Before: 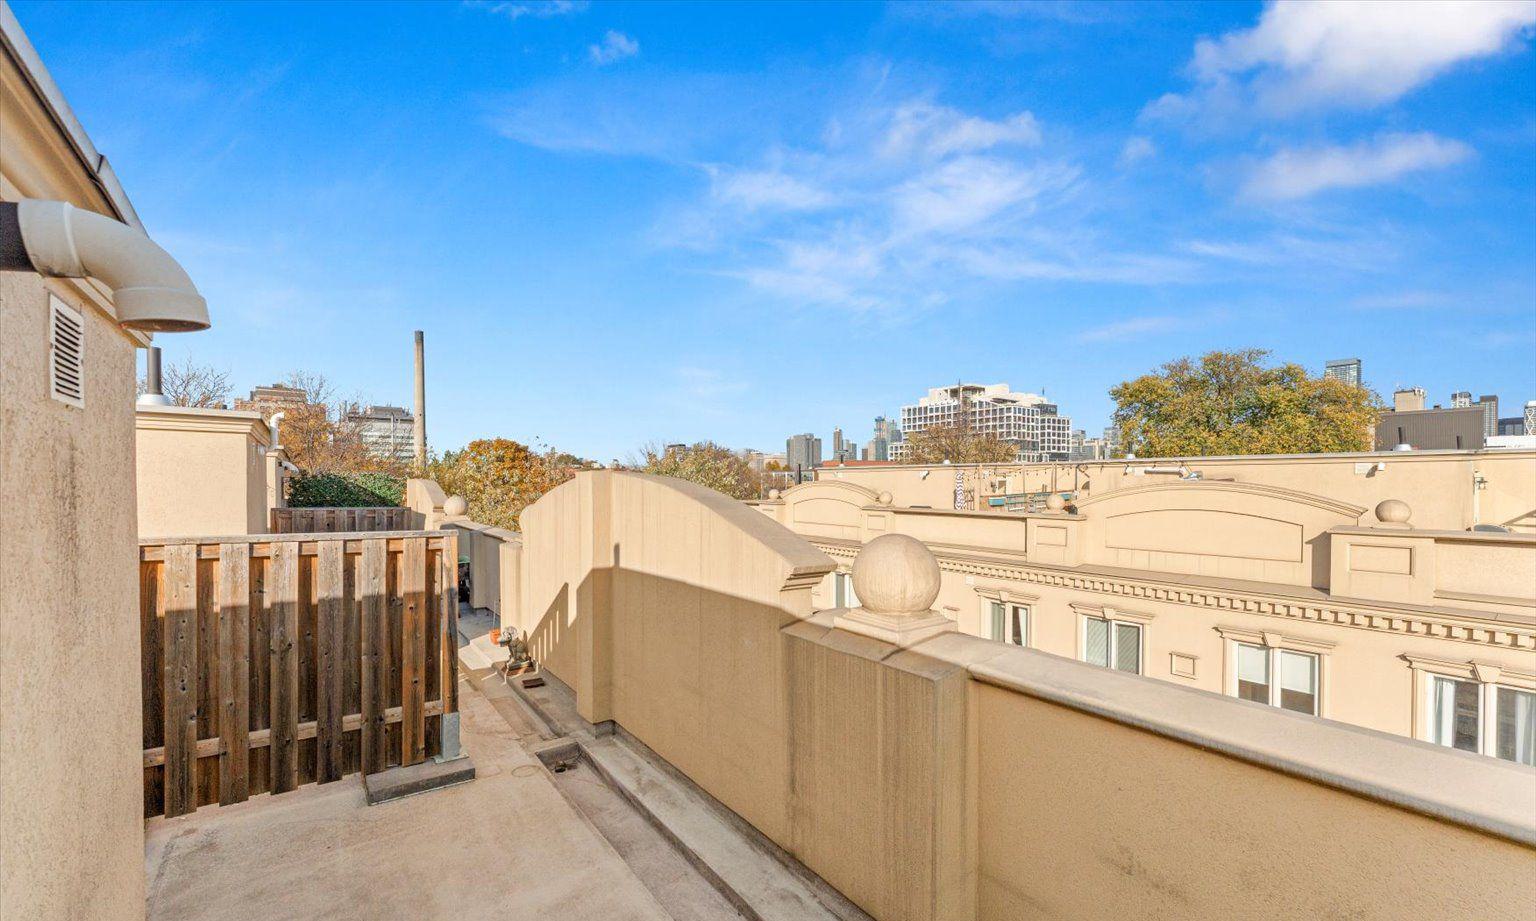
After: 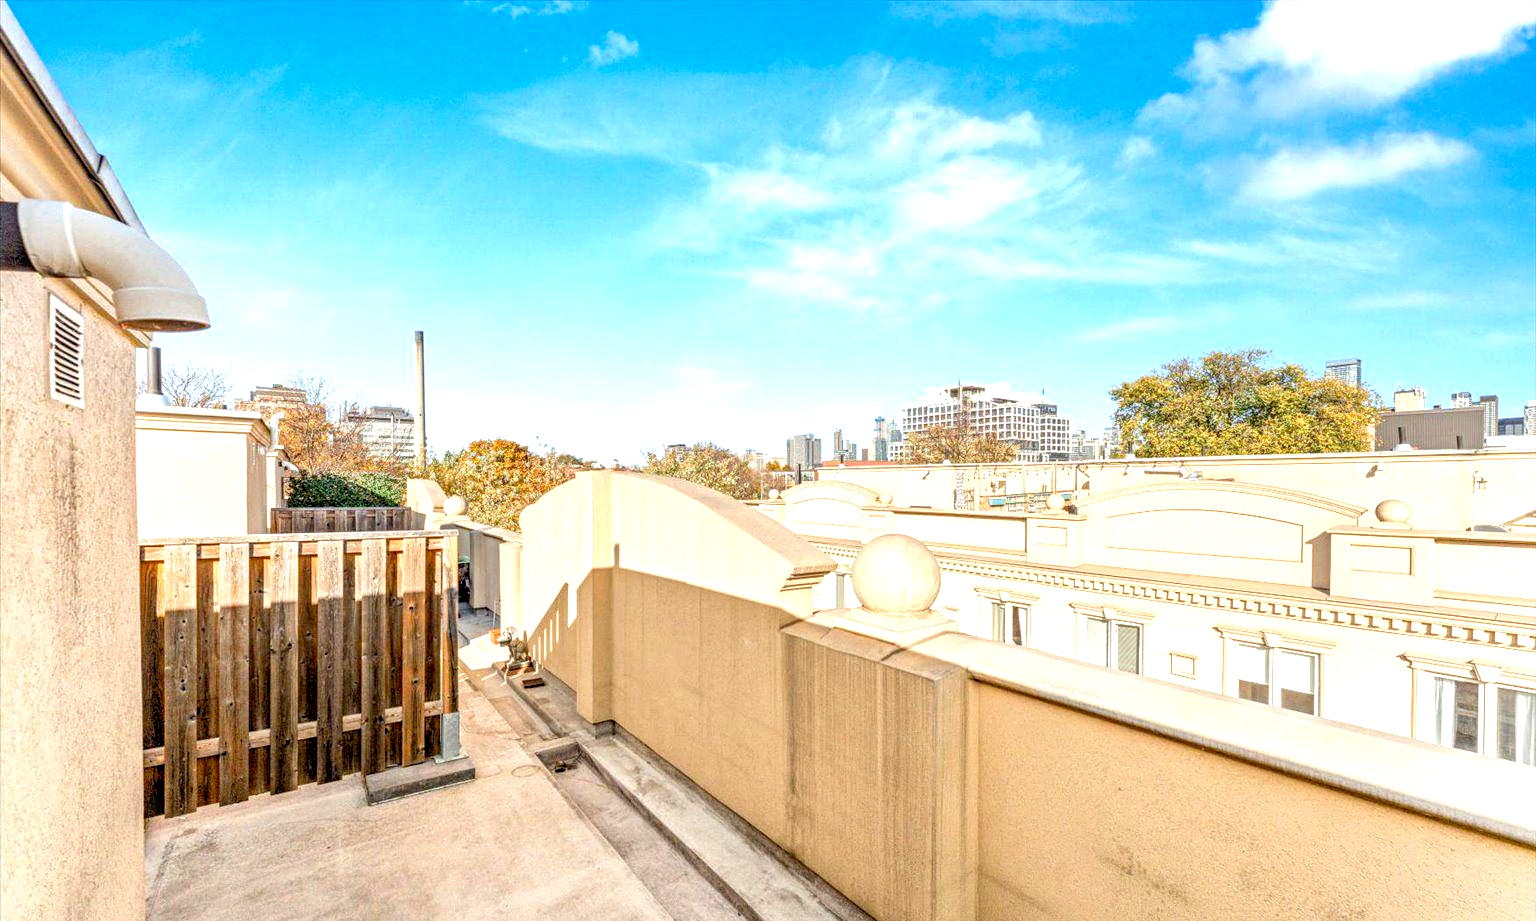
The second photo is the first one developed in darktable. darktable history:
exposure: black level correction 0.012, exposure 0.7 EV, compensate exposure bias true, compensate highlight preservation false
levels: levels [0, 0.476, 0.951]
local contrast: detail 130%
